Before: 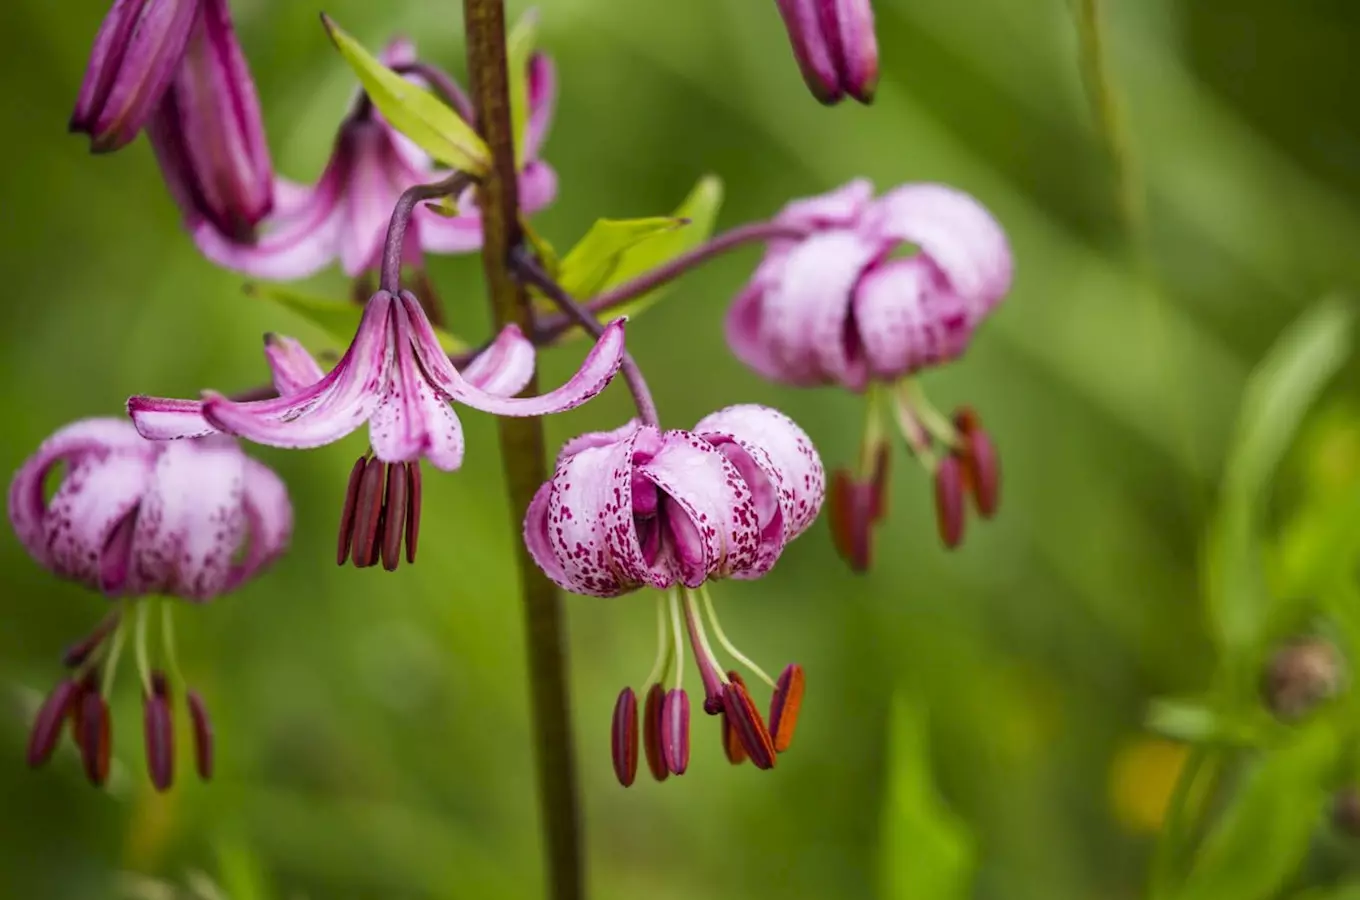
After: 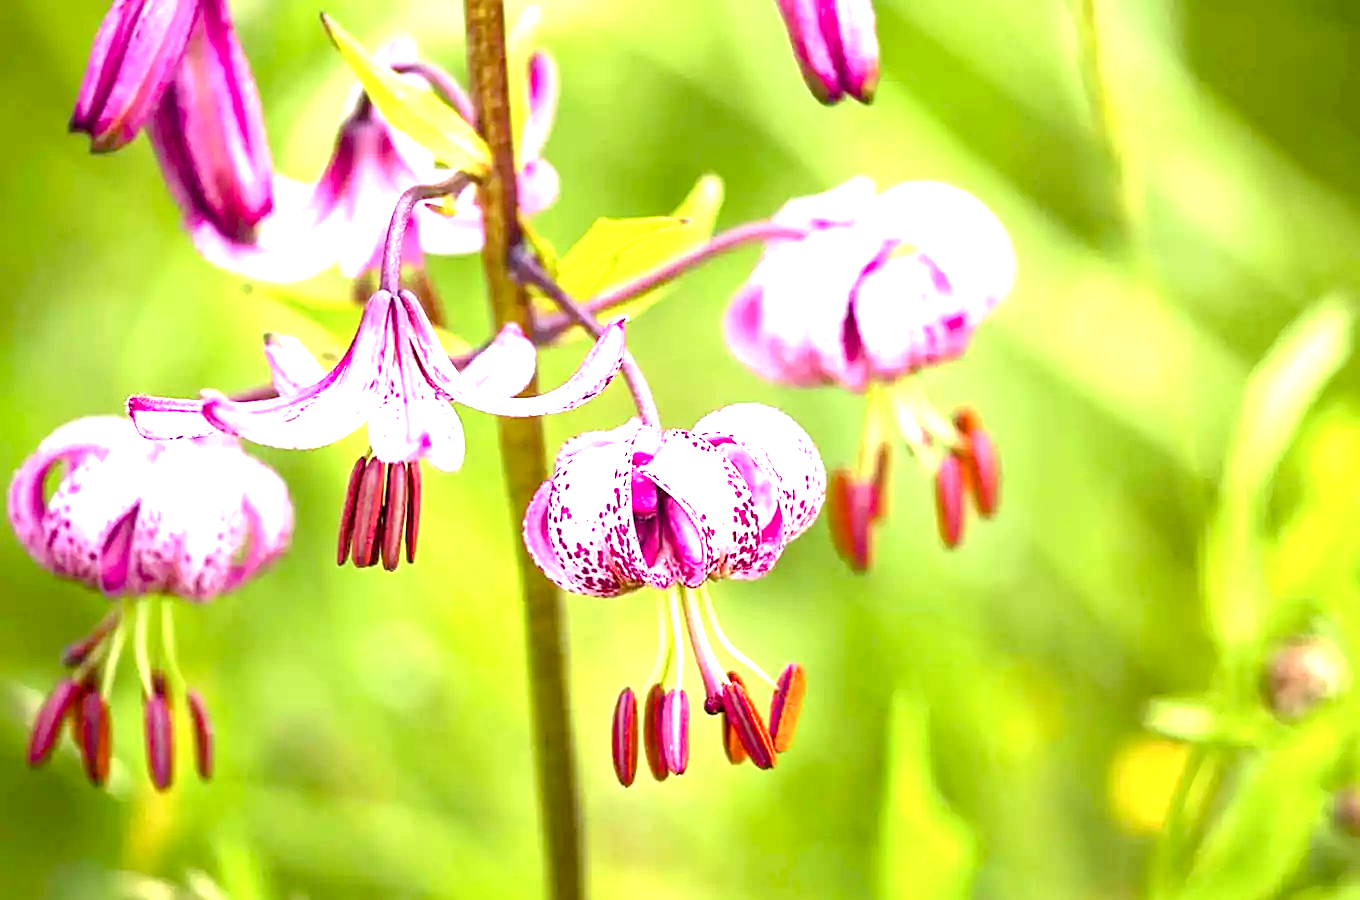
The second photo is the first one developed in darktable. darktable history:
exposure: black level correction 0, exposure 2.38 EV, compensate exposure bias true, compensate highlight preservation false
sharpen: on, module defaults
color balance rgb: shadows lift › luminance -9.781%, power › luminance 3.419%, power › hue 234.07°, highlights gain › chroma 0.238%, highlights gain › hue 332.99°, linear chroma grading › shadows -6.563%, linear chroma grading › highlights -7.745%, linear chroma grading › global chroma -10.062%, linear chroma grading › mid-tones -8.001%, perceptual saturation grading › global saturation 45.268%, perceptual saturation grading › highlights -24.725%, perceptual saturation grading › shadows 49.704%
